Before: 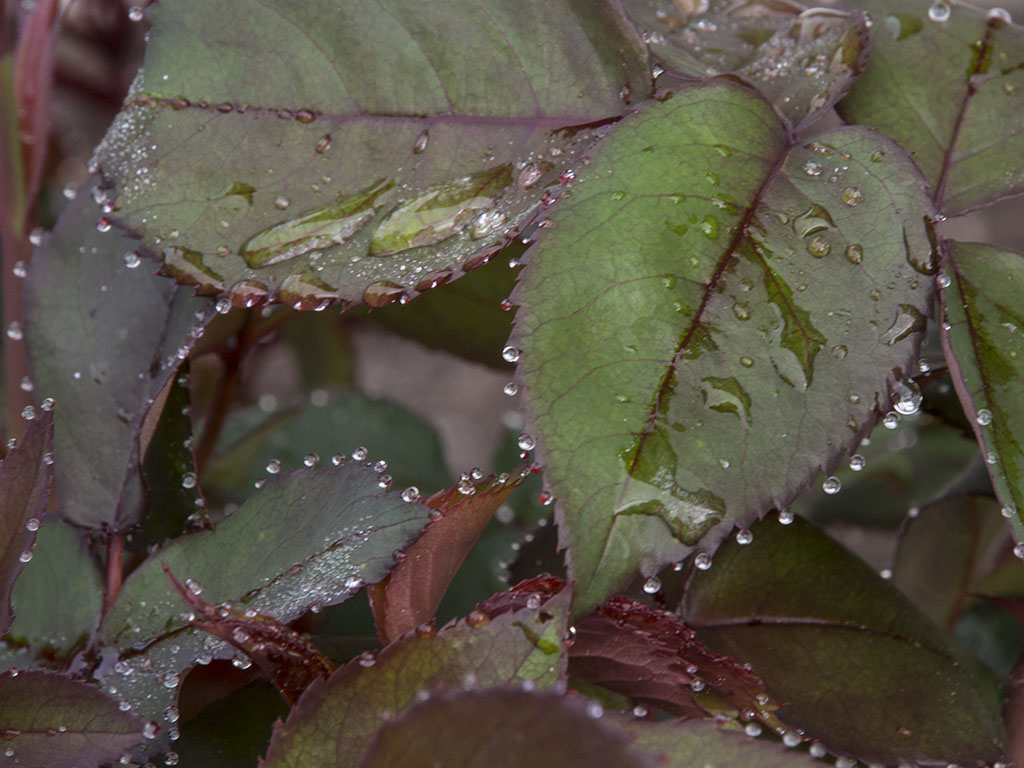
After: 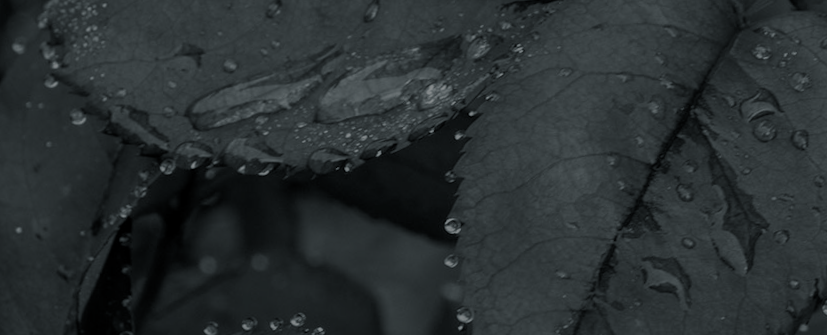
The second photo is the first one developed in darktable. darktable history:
rotate and perspective: rotation 2.27°, automatic cropping off
local contrast: detail 110%
color balance: output saturation 120%
crop: left 7.036%, top 18.398%, right 14.379%, bottom 40.043%
split-toning: shadows › hue 201.6°, shadows › saturation 0.16, highlights › hue 50.4°, highlights › saturation 0.2, balance -49.9
monochrome: on, module defaults
exposure: exposure -2.002 EV, compensate highlight preservation false
